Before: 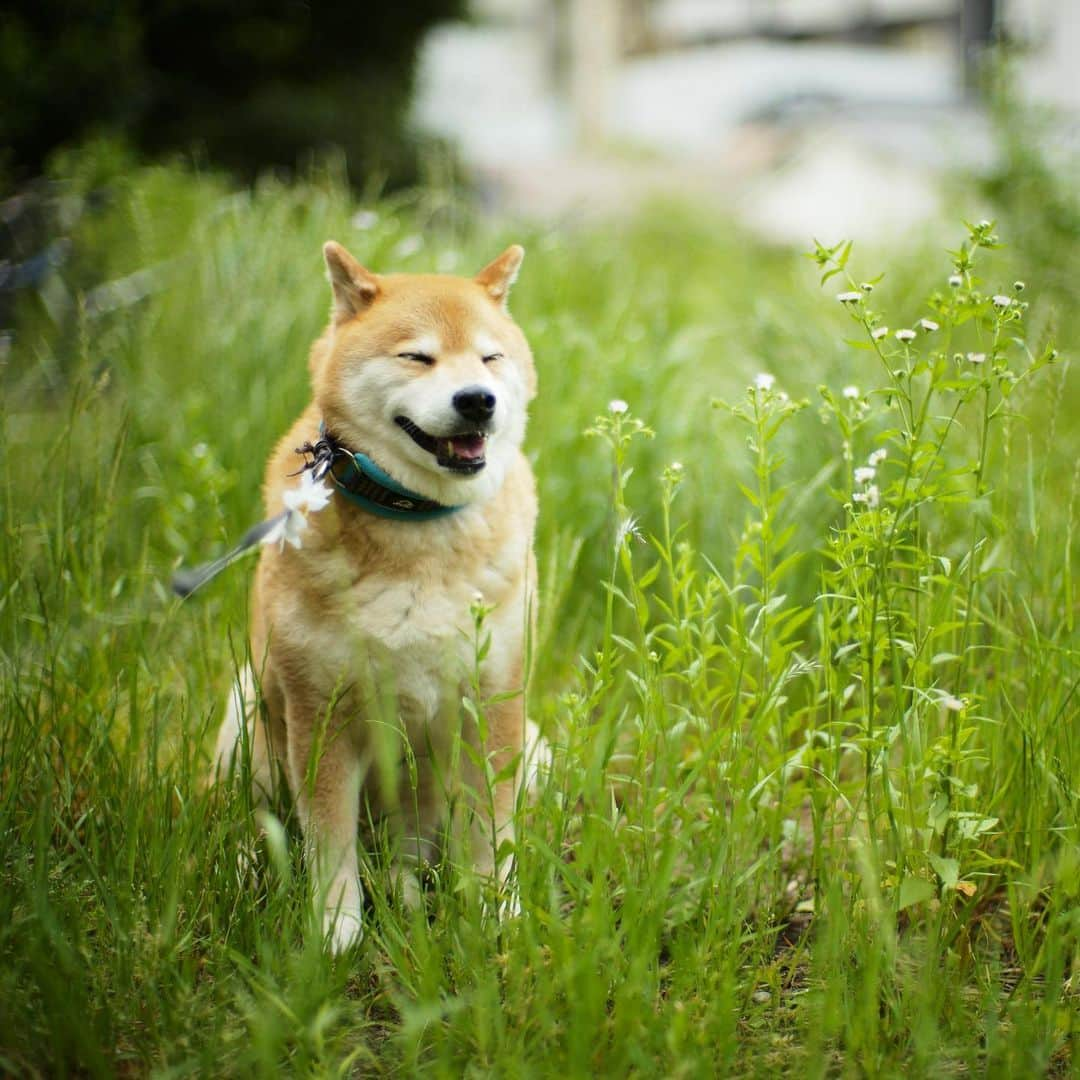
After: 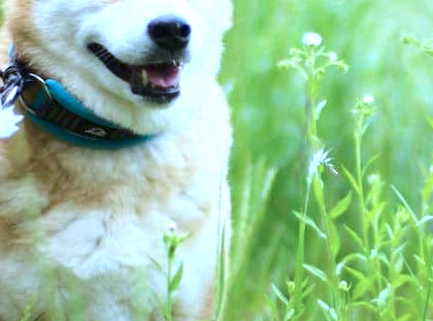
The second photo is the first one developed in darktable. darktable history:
crop: left 31.751%, top 32.172%, right 27.8%, bottom 35.83%
rotate and perspective: rotation 0.679°, lens shift (horizontal) 0.136, crop left 0.009, crop right 0.991, crop top 0.078, crop bottom 0.95
color calibration: illuminant as shot in camera, adaptation linear Bradford (ICC v4), x 0.406, y 0.405, temperature 3570.35 K, saturation algorithm version 1 (2020)
exposure: black level correction 0, exposure 0.5 EV, compensate exposure bias true, compensate highlight preservation false
